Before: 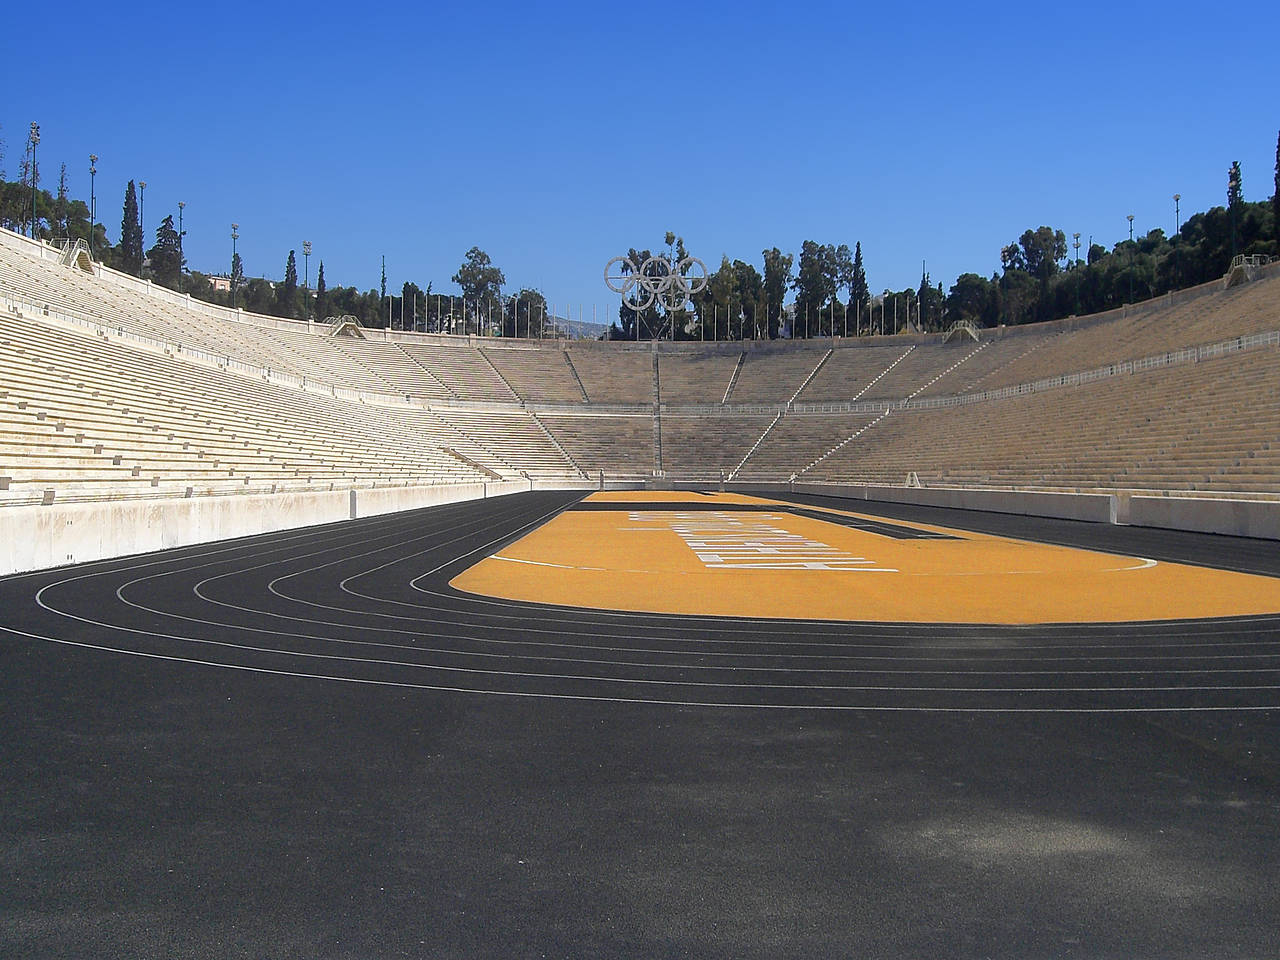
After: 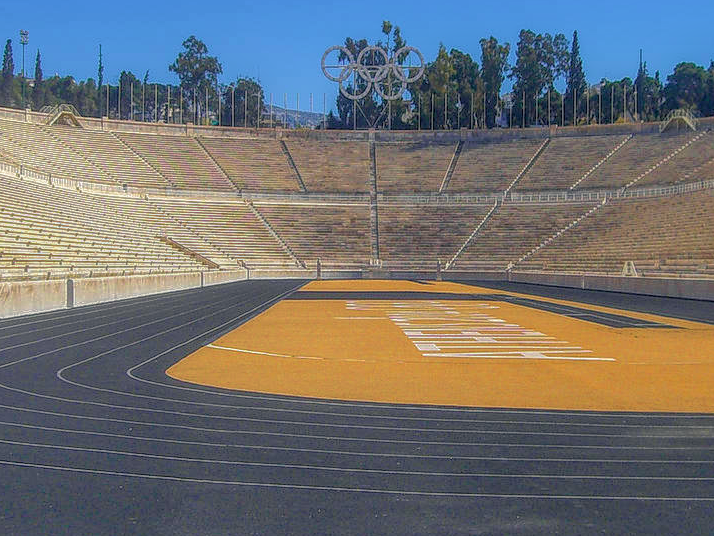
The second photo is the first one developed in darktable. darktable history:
color correction: highlights a* 0.207, highlights b* 2.7, shadows a* -0.874, shadows b* -4.78
shadows and highlights: on, module defaults
velvia: strength 56%
crop and rotate: left 22.13%, top 22.054%, right 22.026%, bottom 22.102%
local contrast: highlights 20%, shadows 30%, detail 200%, midtone range 0.2
